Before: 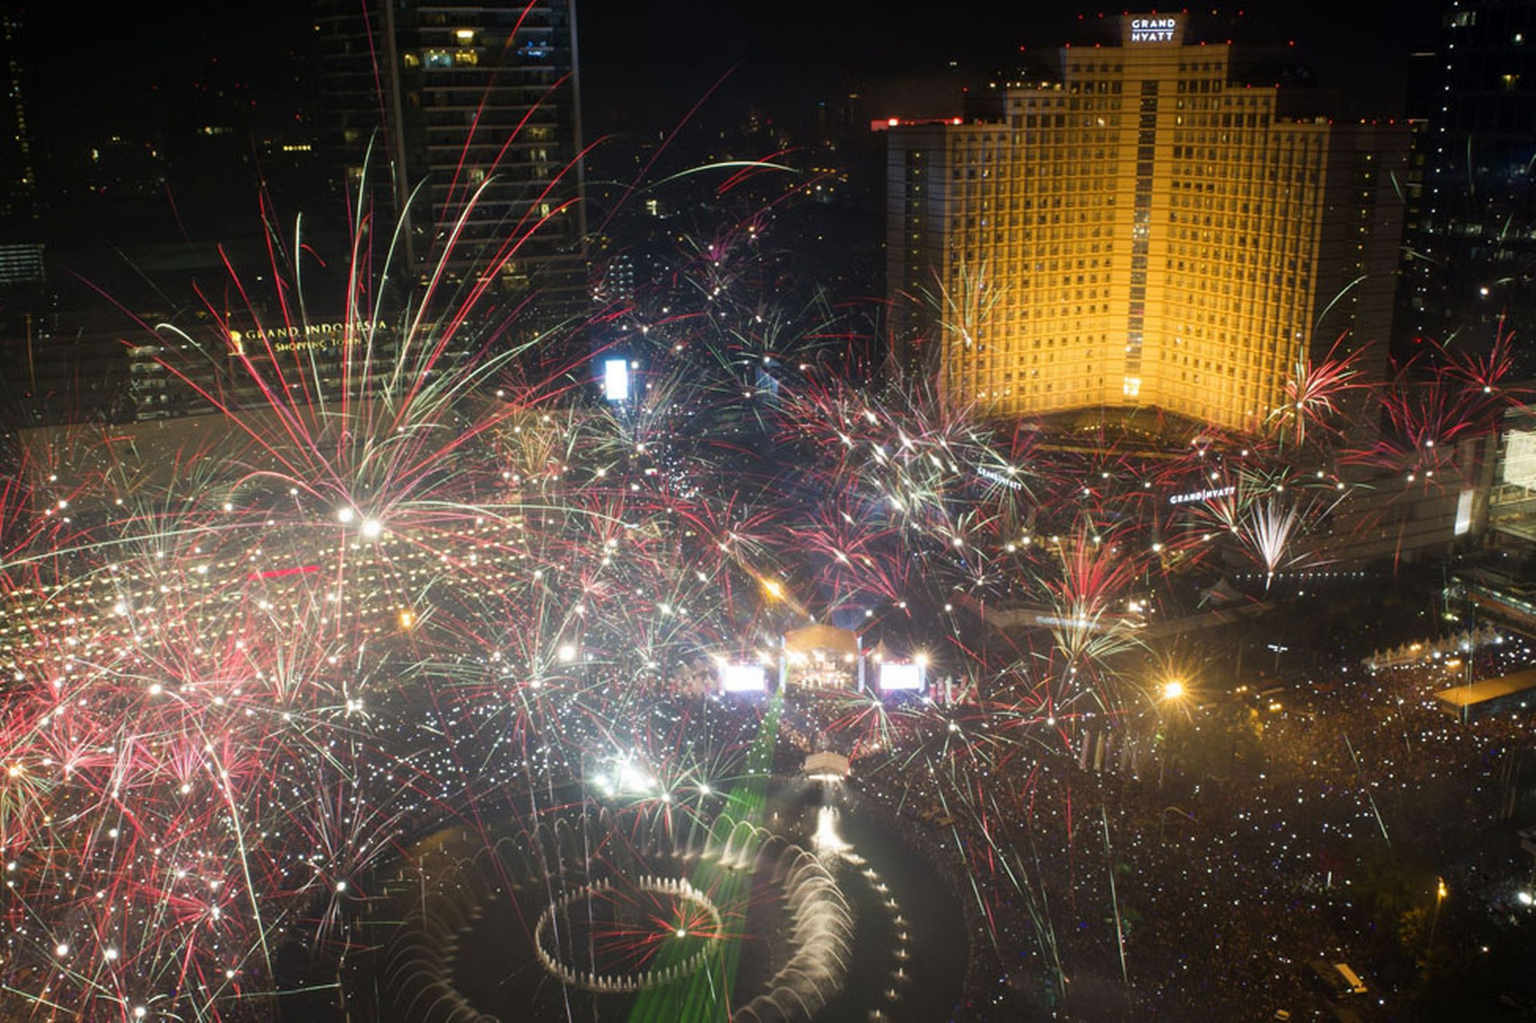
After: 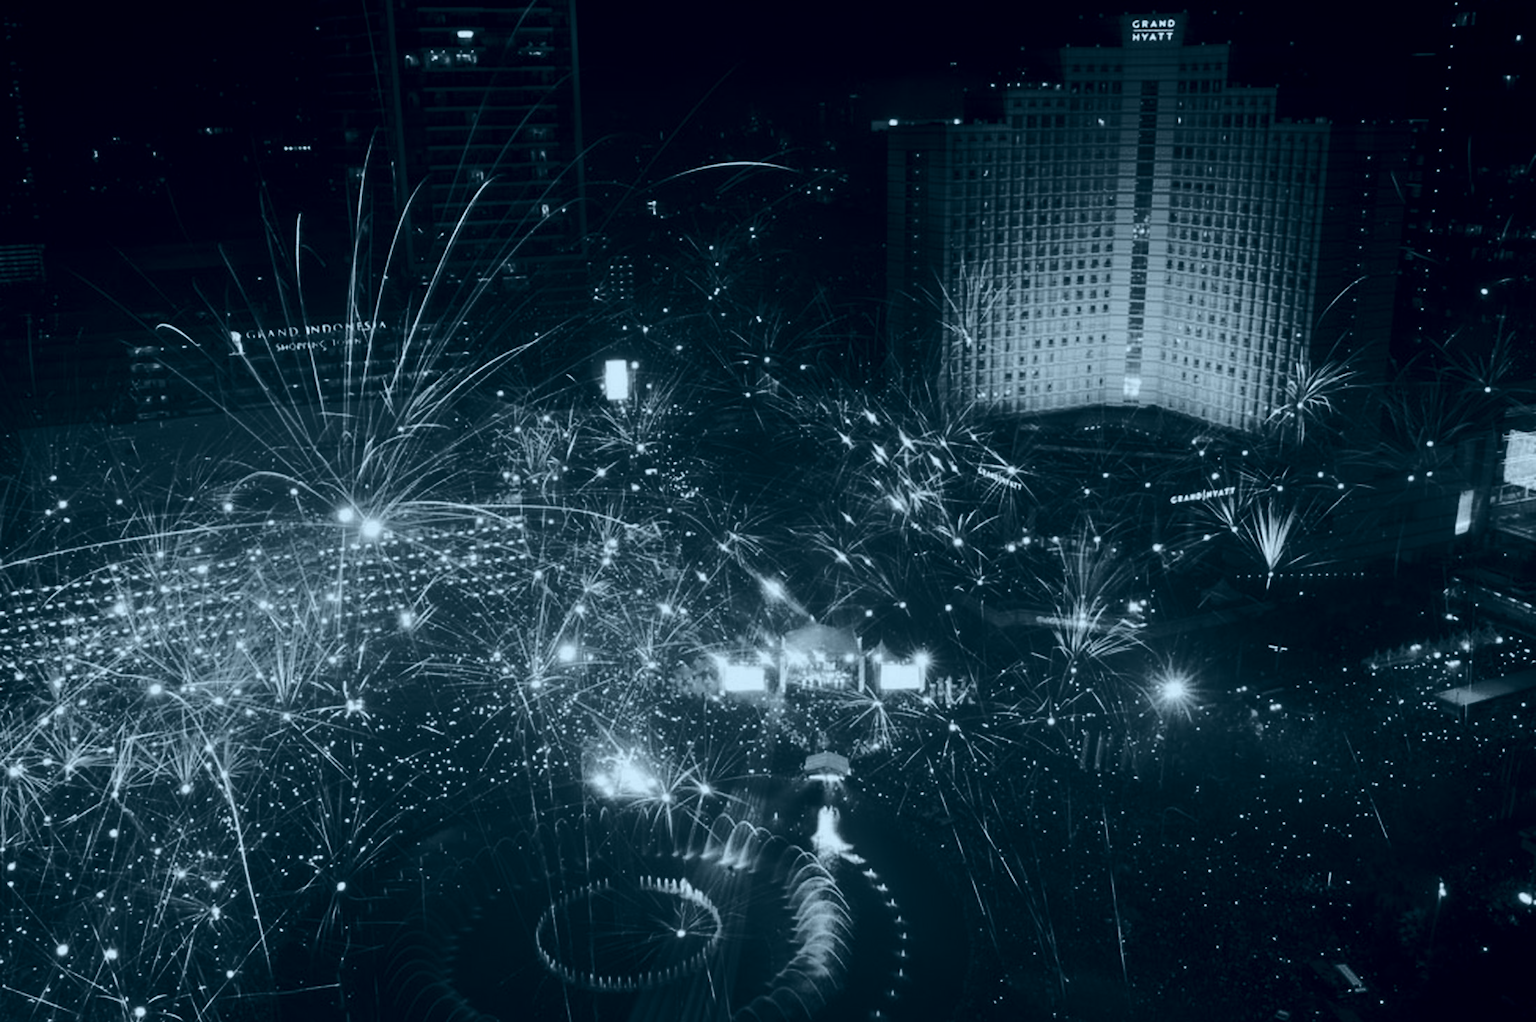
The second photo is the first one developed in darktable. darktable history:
colorize: hue 194.4°, saturation 29%, source mix 61.75%, lightness 3.98%, version 1
exposure: black level correction 0, exposure 0.9 EV, compensate highlight preservation false
base curve: curves: ch0 [(0, 0) (0.564, 0.291) (0.802, 0.731) (1, 1)]
color balance: lift [1.007, 1, 1, 1], gamma [1.097, 1, 1, 1]
tone equalizer: -8 EV -0.417 EV, -7 EV -0.389 EV, -6 EV -0.333 EV, -5 EV -0.222 EV, -3 EV 0.222 EV, -2 EV 0.333 EV, -1 EV 0.389 EV, +0 EV 0.417 EV, edges refinement/feathering 500, mask exposure compensation -1.57 EV, preserve details no
